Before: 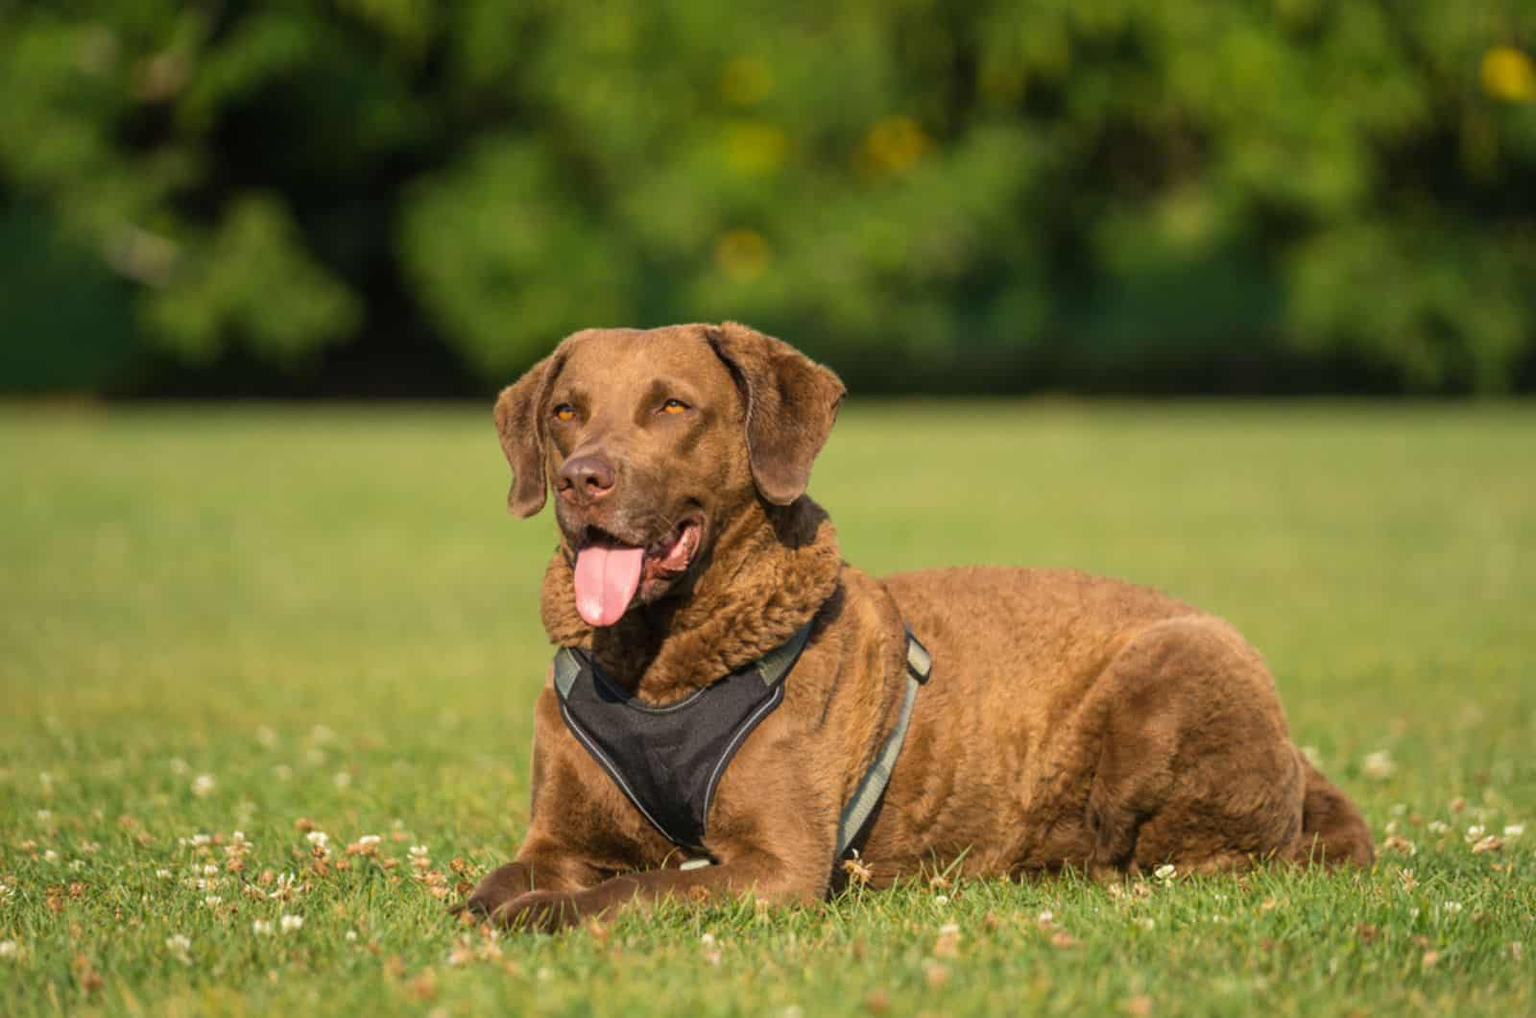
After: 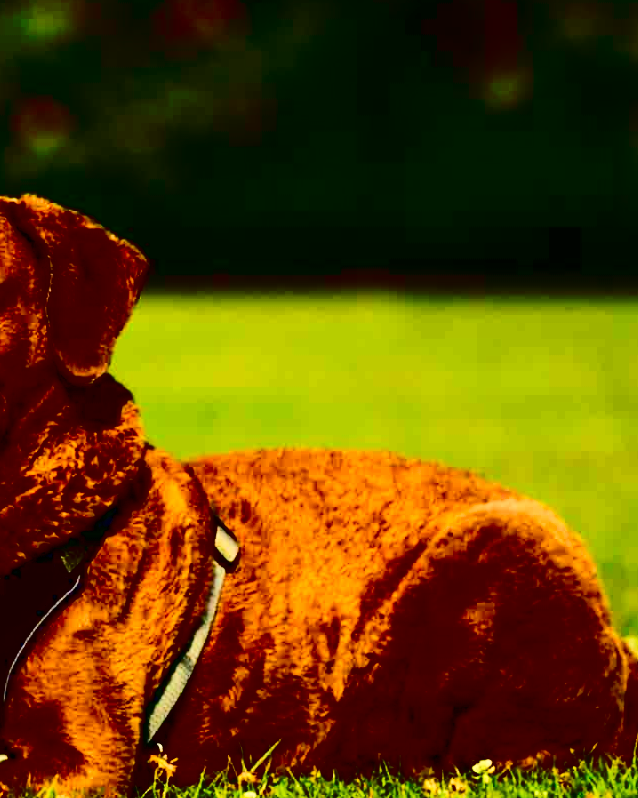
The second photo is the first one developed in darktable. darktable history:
contrast brightness saturation: contrast 0.77, brightness -1, saturation 1
crop: left 45.721%, top 13.393%, right 14.118%, bottom 10.01%
color balance rgb: perceptual saturation grading › global saturation 35%, perceptual saturation grading › highlights -30%, perceptual saturation grading › shadows 35%, perceptual brilliance grading › global brilliance 3%, perceptual brilliance grading › highlights -3%, perceptual brilliance grading › shadows 3%
